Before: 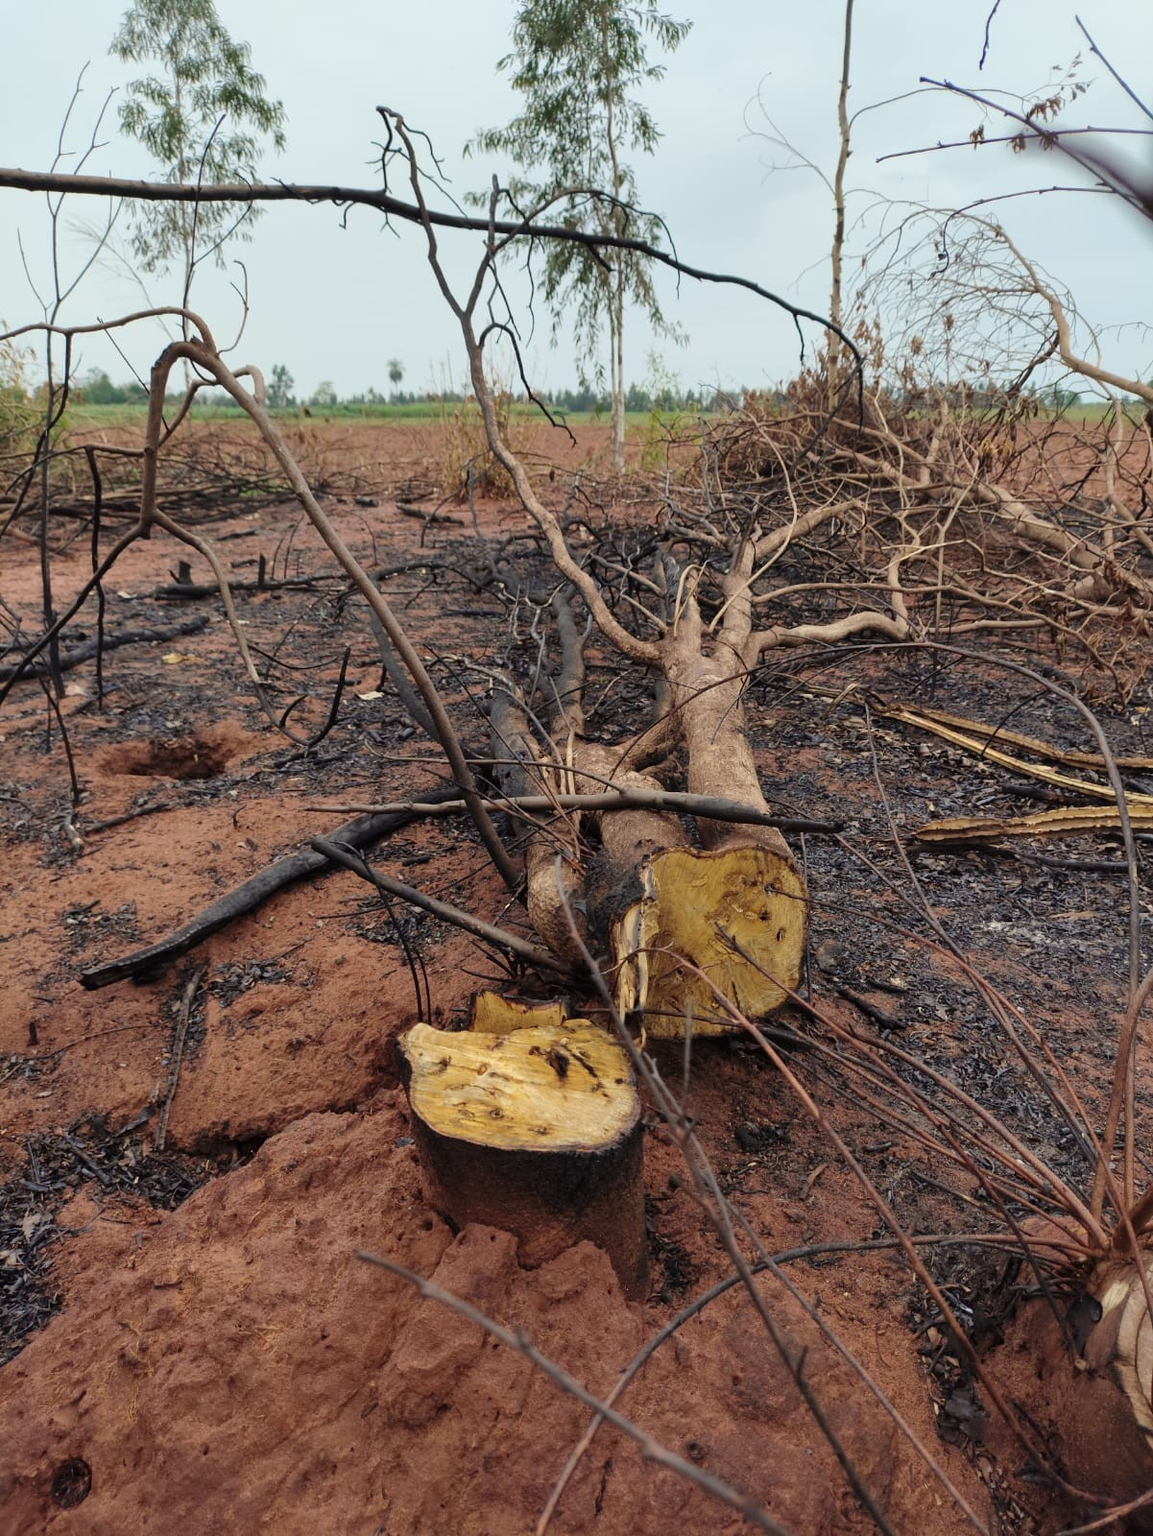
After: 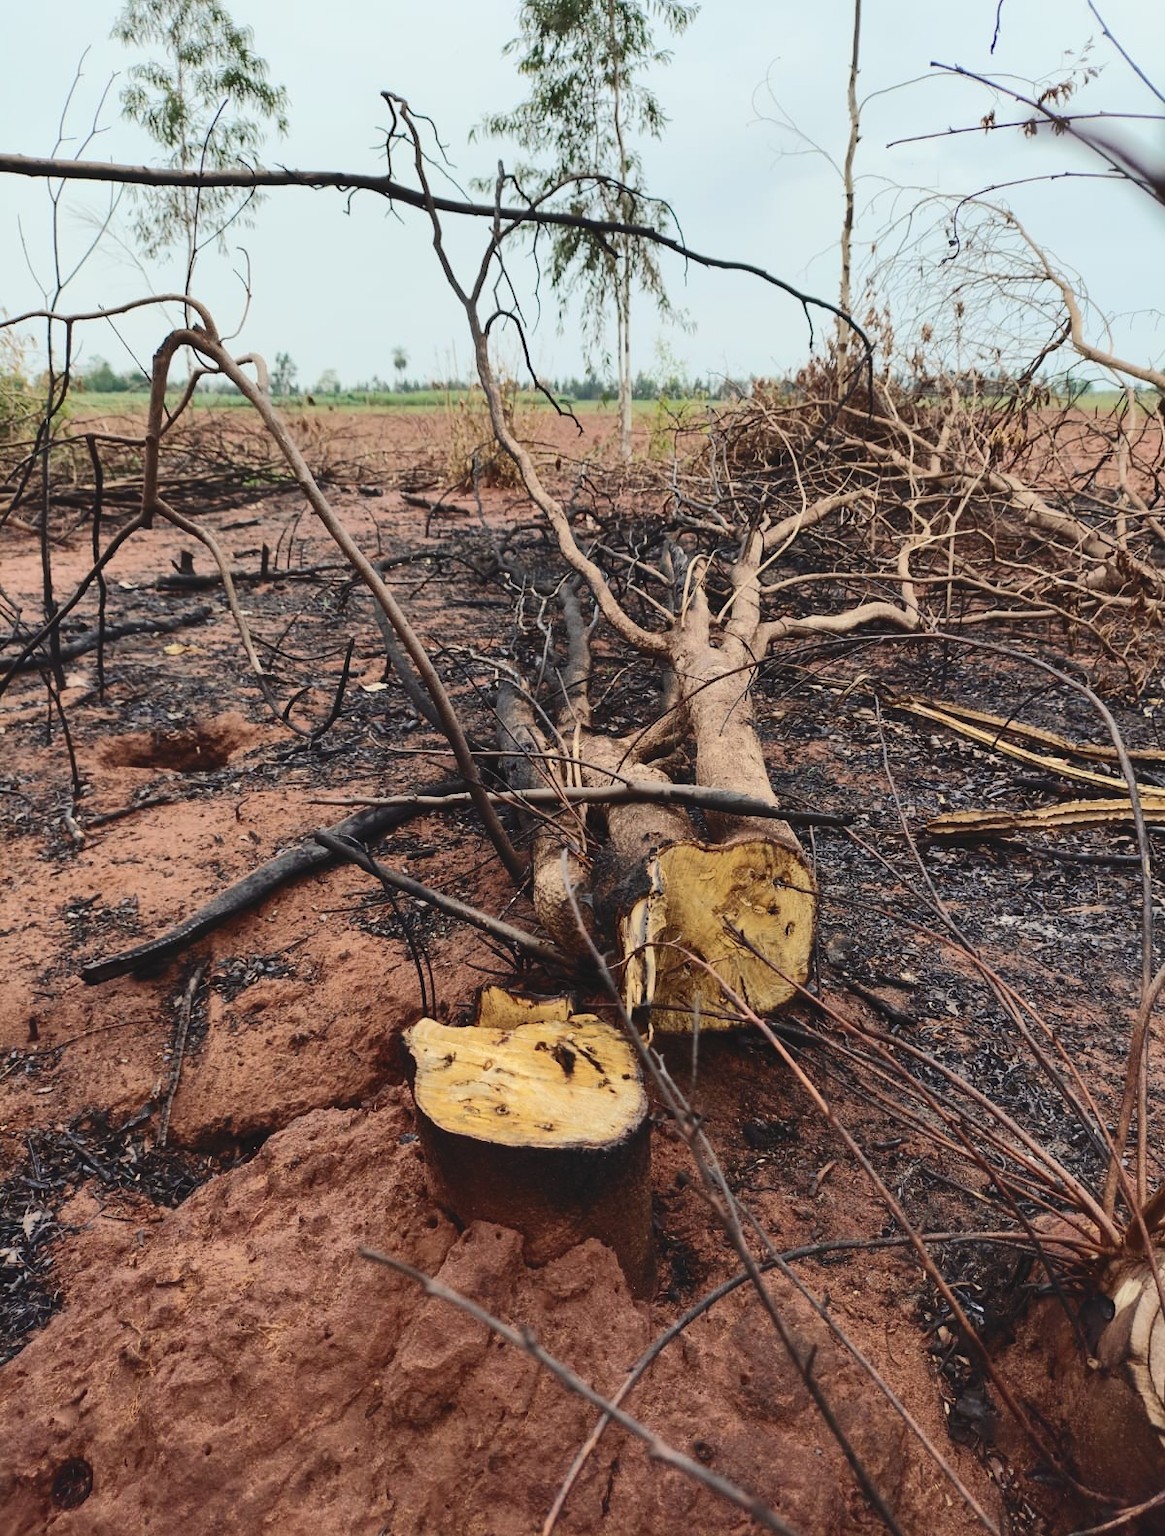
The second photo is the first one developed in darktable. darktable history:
tone curve: curves: ch0 [(0, 0) (0.003, 0.062) (0.011, 0.07) (0.025, 0.083) (0.044, 0.094) (0.069, 0.105) (0.1, 0.117) (0.136, 0.136) (0.177, 0.164) (0.224, 0.201) (0.277, 0.256) (0.335, 0.335) (0.399, 0.424) (0.468, 0.529) (0.543, 0.641) (0.623, 0.725) (0.709, 0.787) (0.801, 0.849) (0.898, 0.917) (1, 1)], color space Lab, independent channels, preserve colors none
crop: top 1.094%, right 0.077%
